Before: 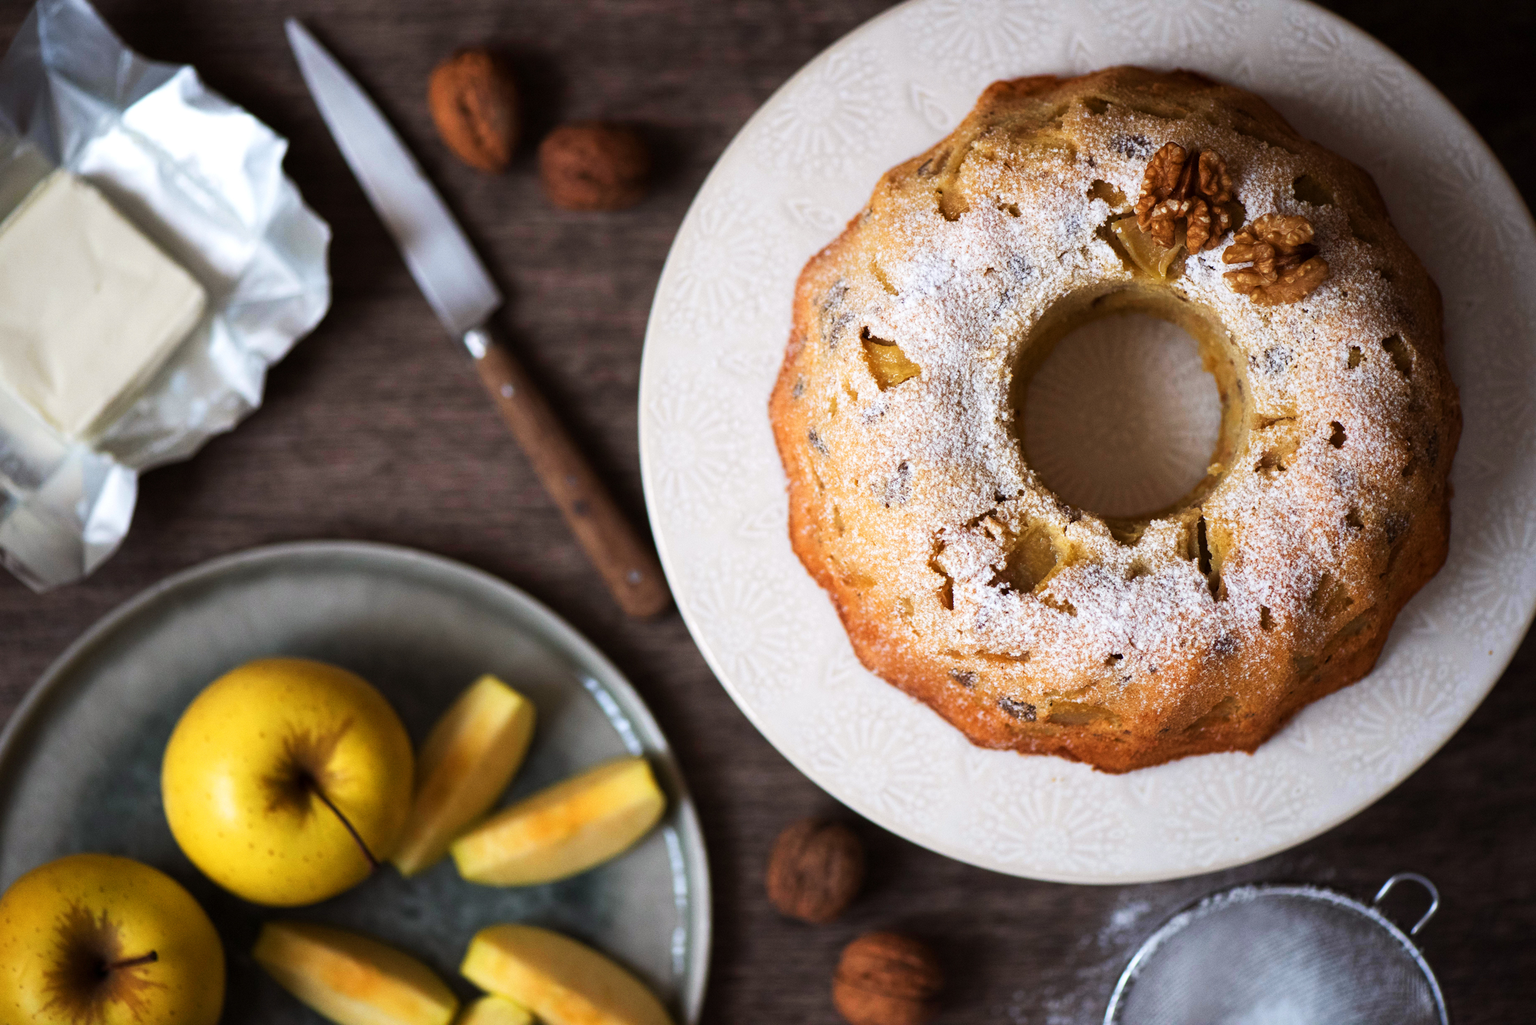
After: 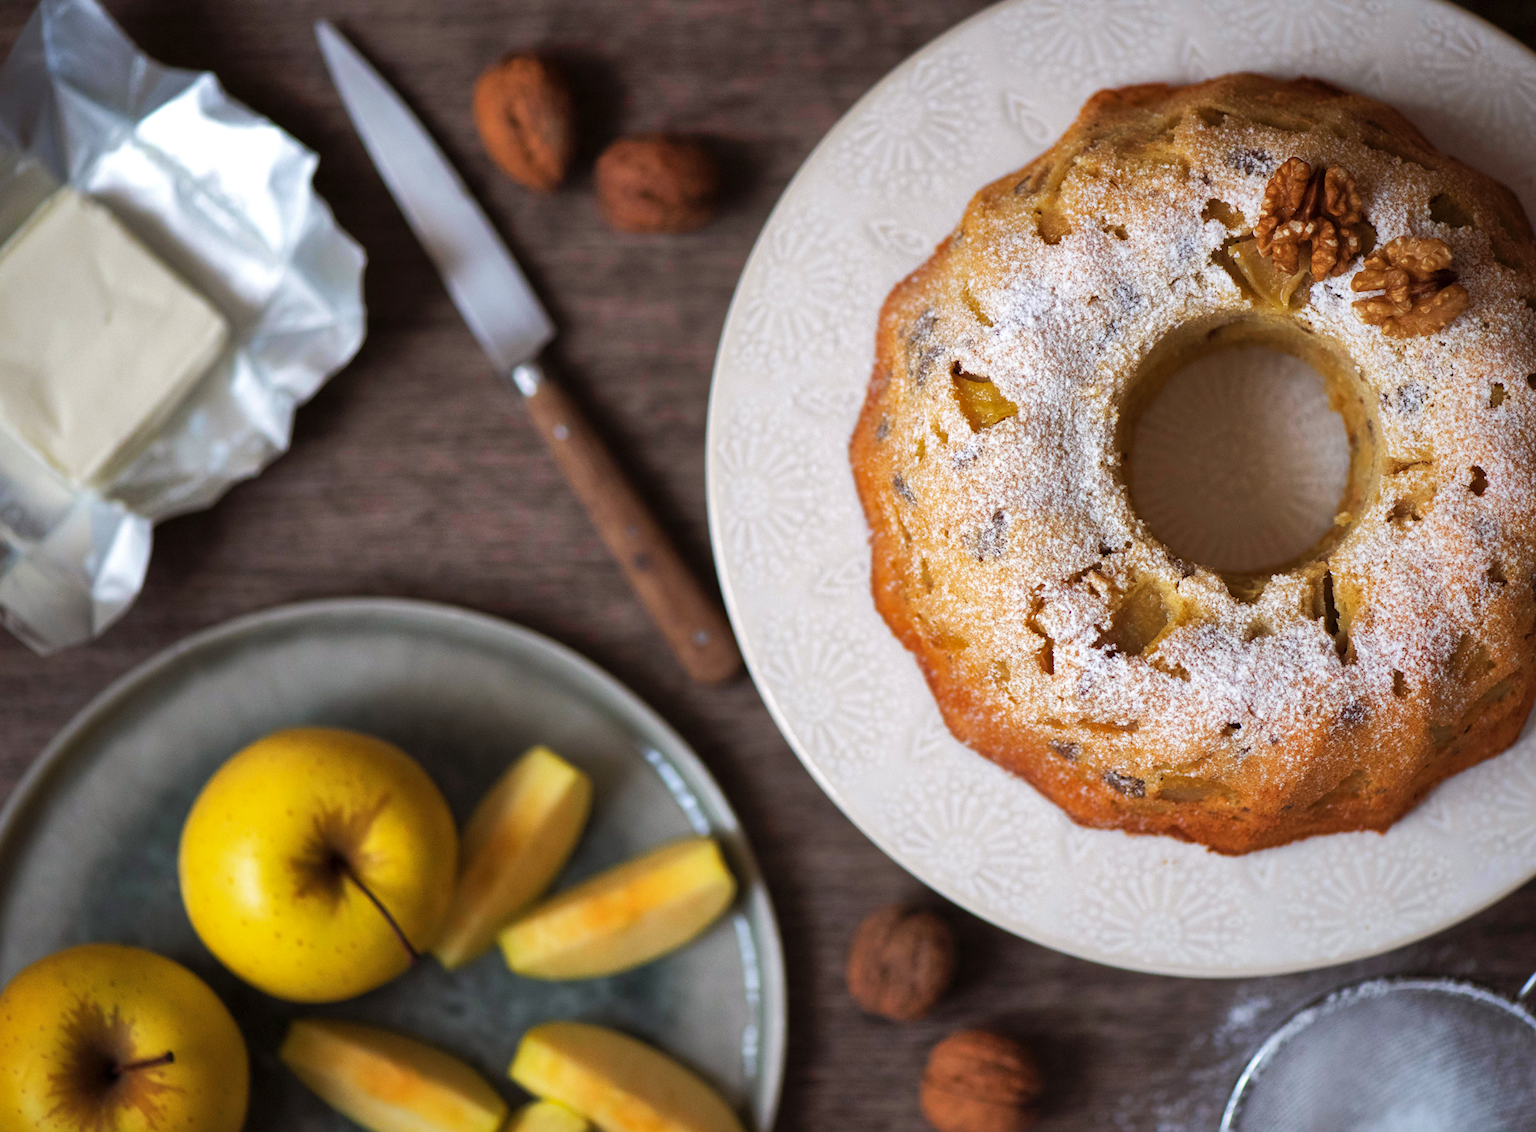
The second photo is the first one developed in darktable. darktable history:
crop: right 9.509%, bottom 0.031%
shadows and highlights: on, module defaults
